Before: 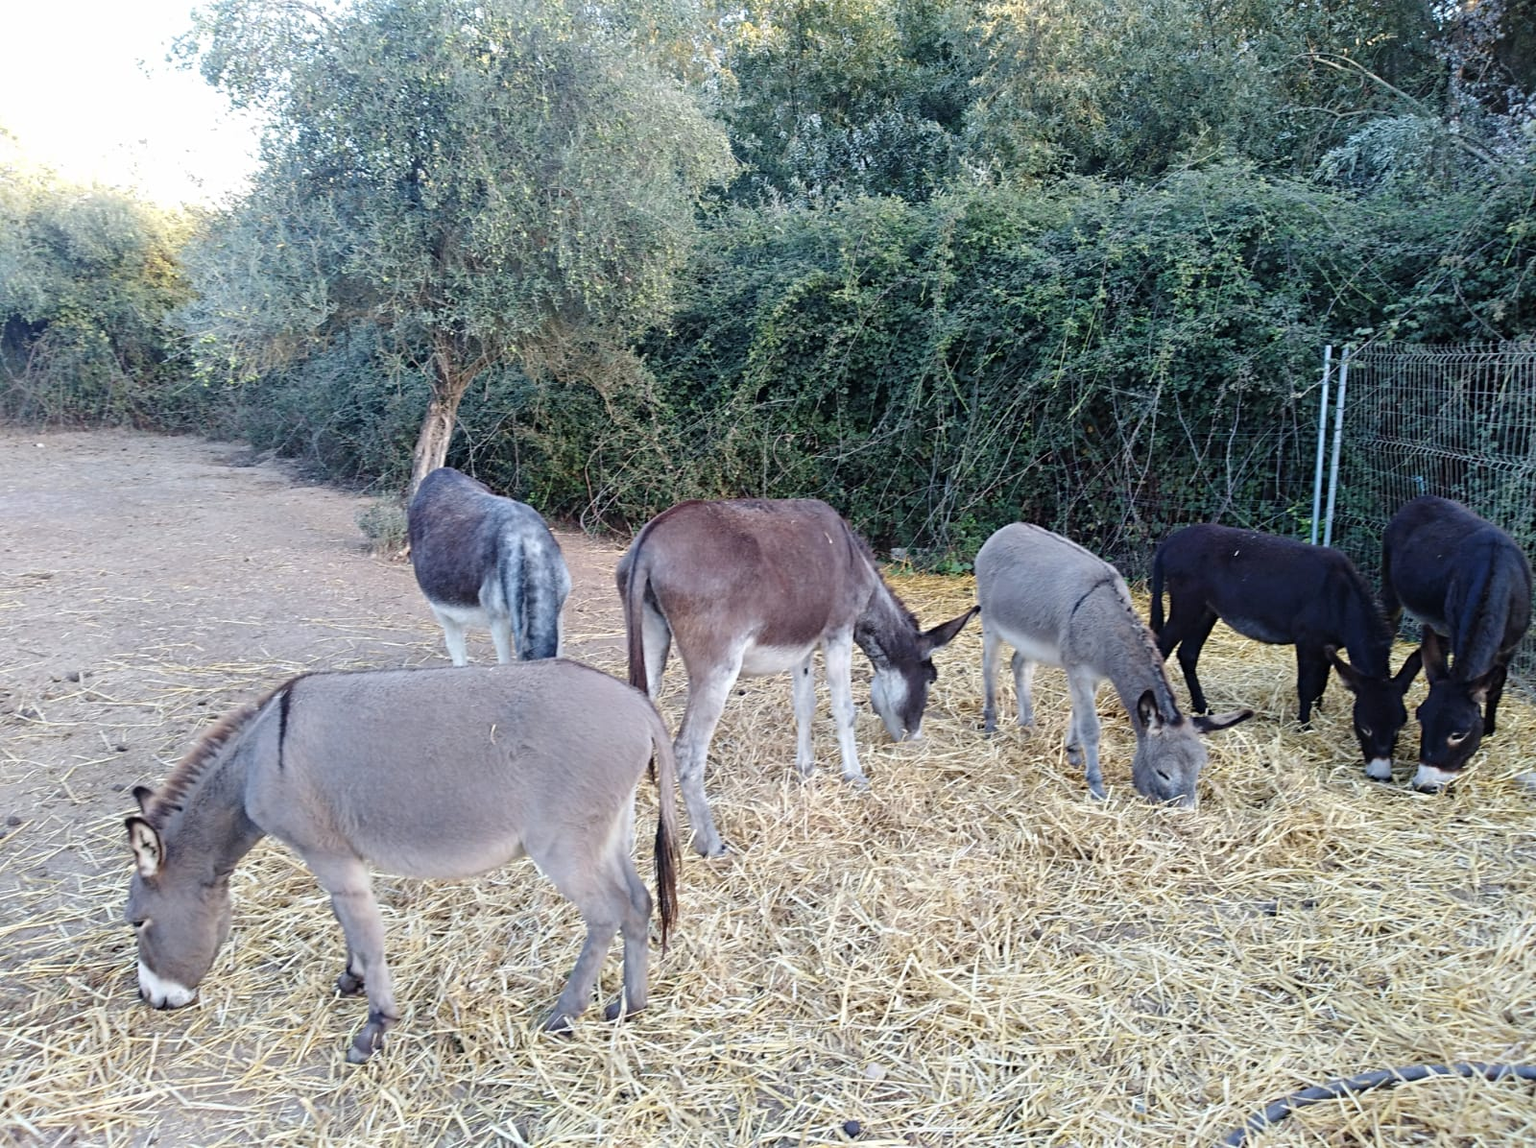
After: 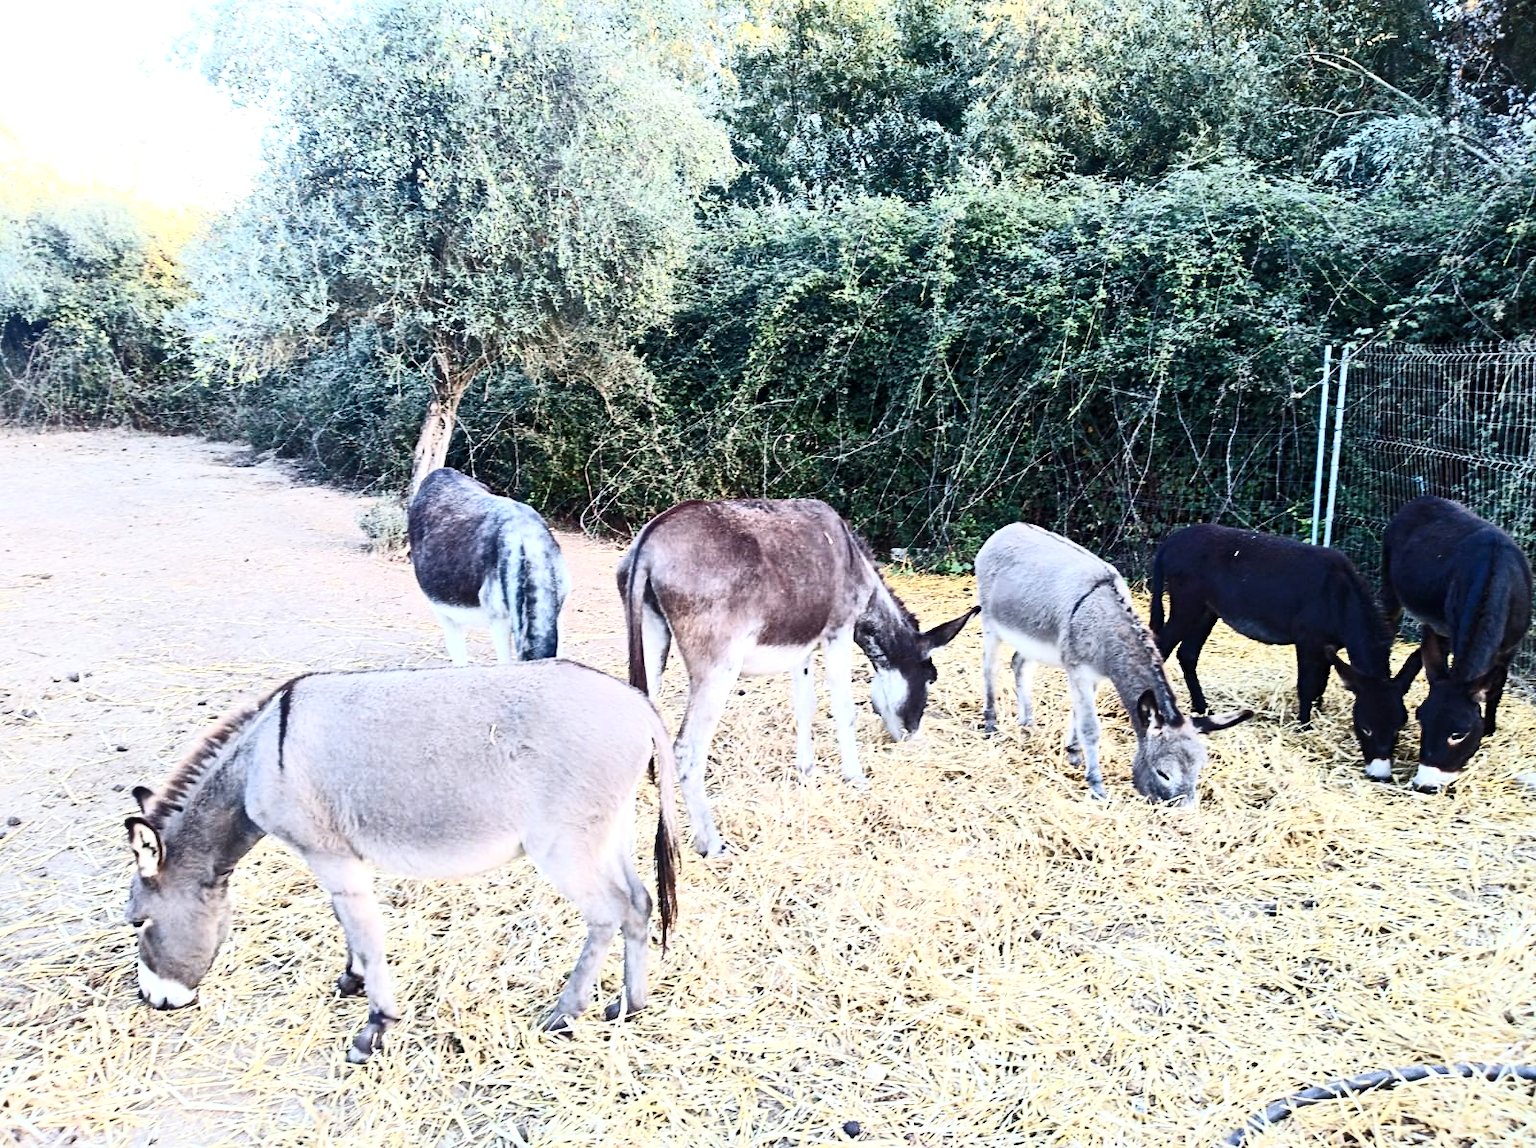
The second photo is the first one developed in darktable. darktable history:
local contrast: mode bilateral grid, contrast 20, coarseness 50, detail 130%, midtone range 0.2
contrast brightness saturation: contrast 0.62, brightness 0.34, saturation 0.14
